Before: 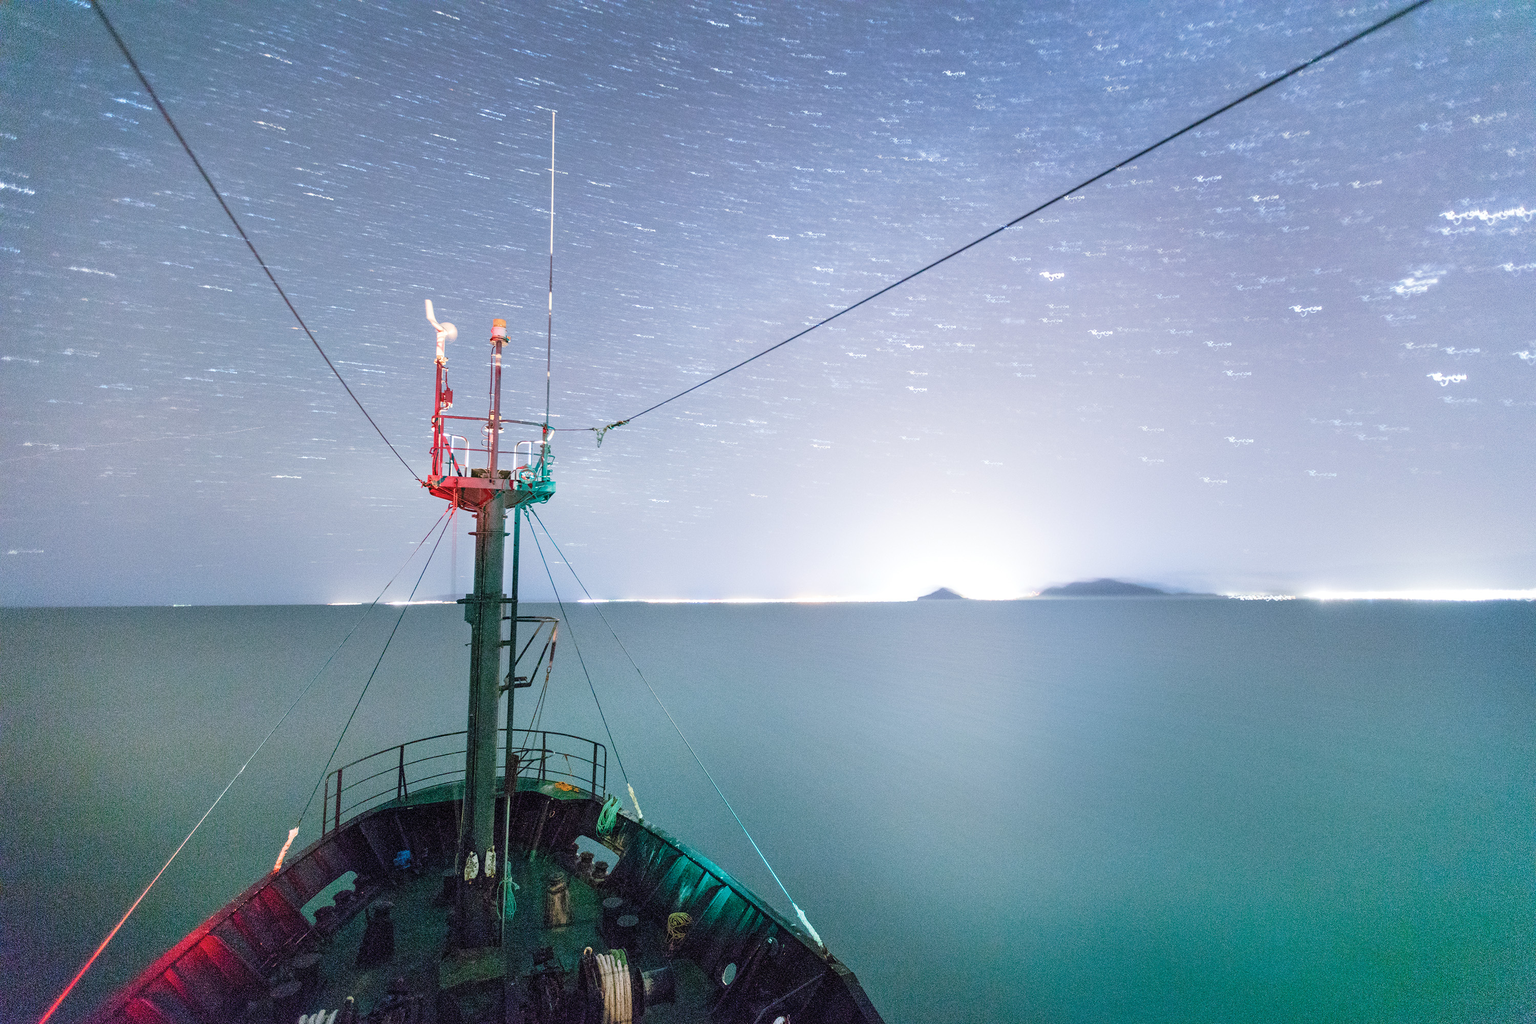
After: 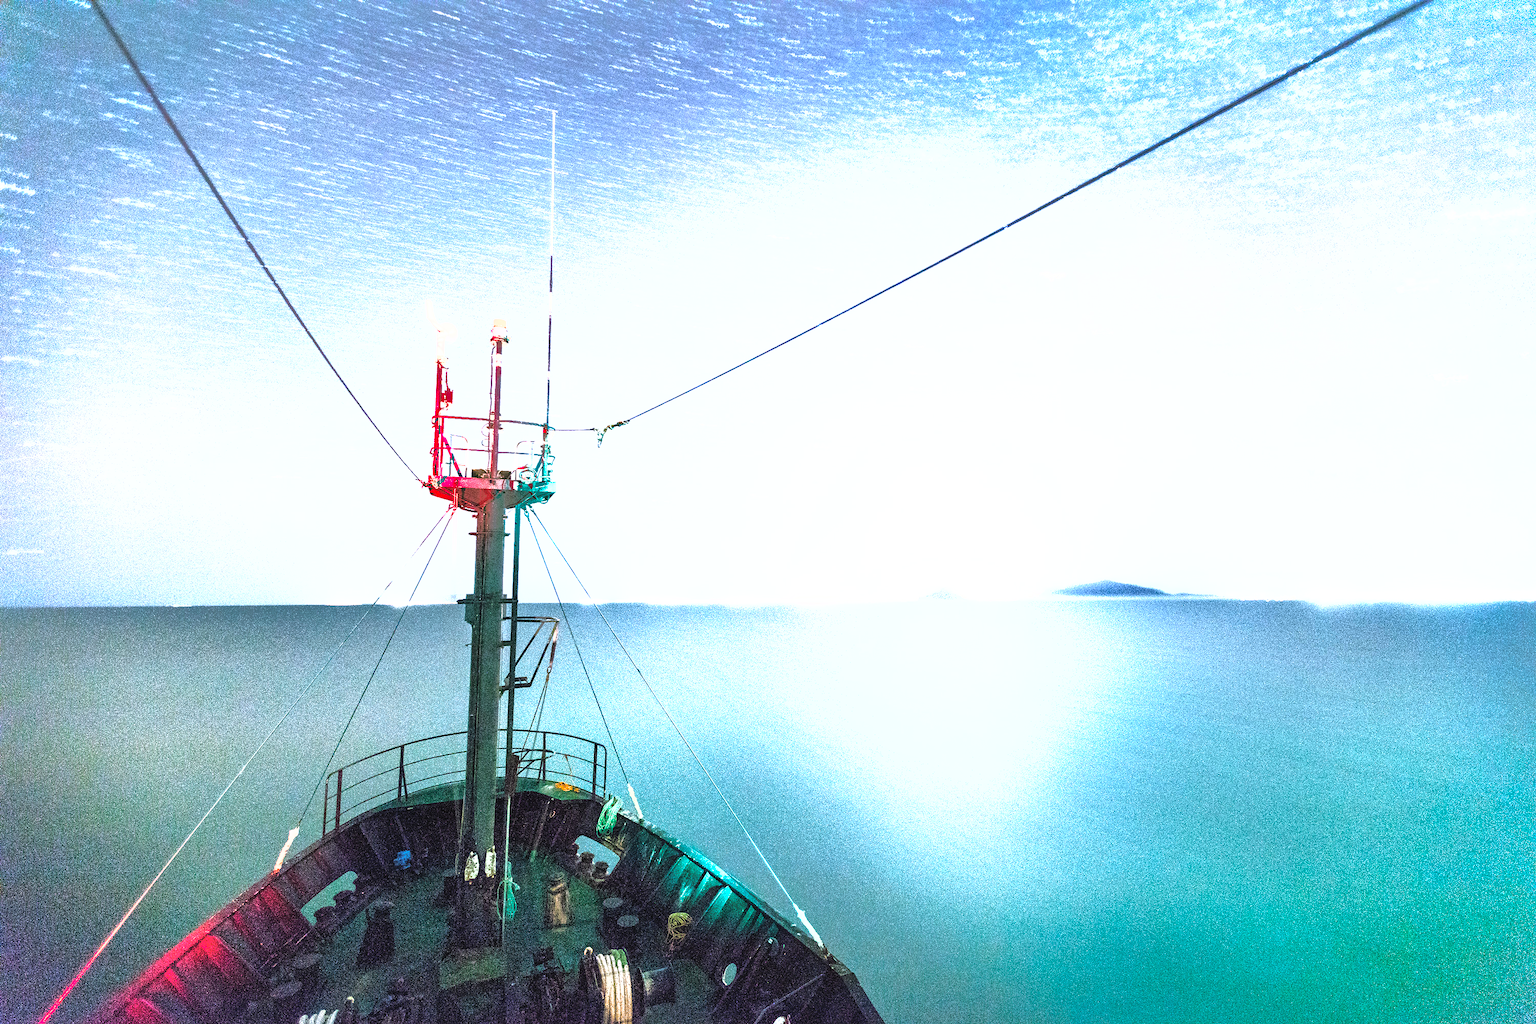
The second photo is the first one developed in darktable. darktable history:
tone equalizer: -8 EV -1.12 EV, -7 EV -1.02 EV, -6 EV -0.906 EV, -5 EV -0.538 EV, -3 EV 0.606 EV, -2 EV 0.881 EV, -1 EV 1.01 EV, +0 EV 1.07 EV, edges refinement/feathering 500, mask exposure compensation -1.57 EV, preserve details no
shadows and highlights: highlights -59.75
exposure: black level correction -0.002, exposure 0.708 EV, compensate highlight preservation false
